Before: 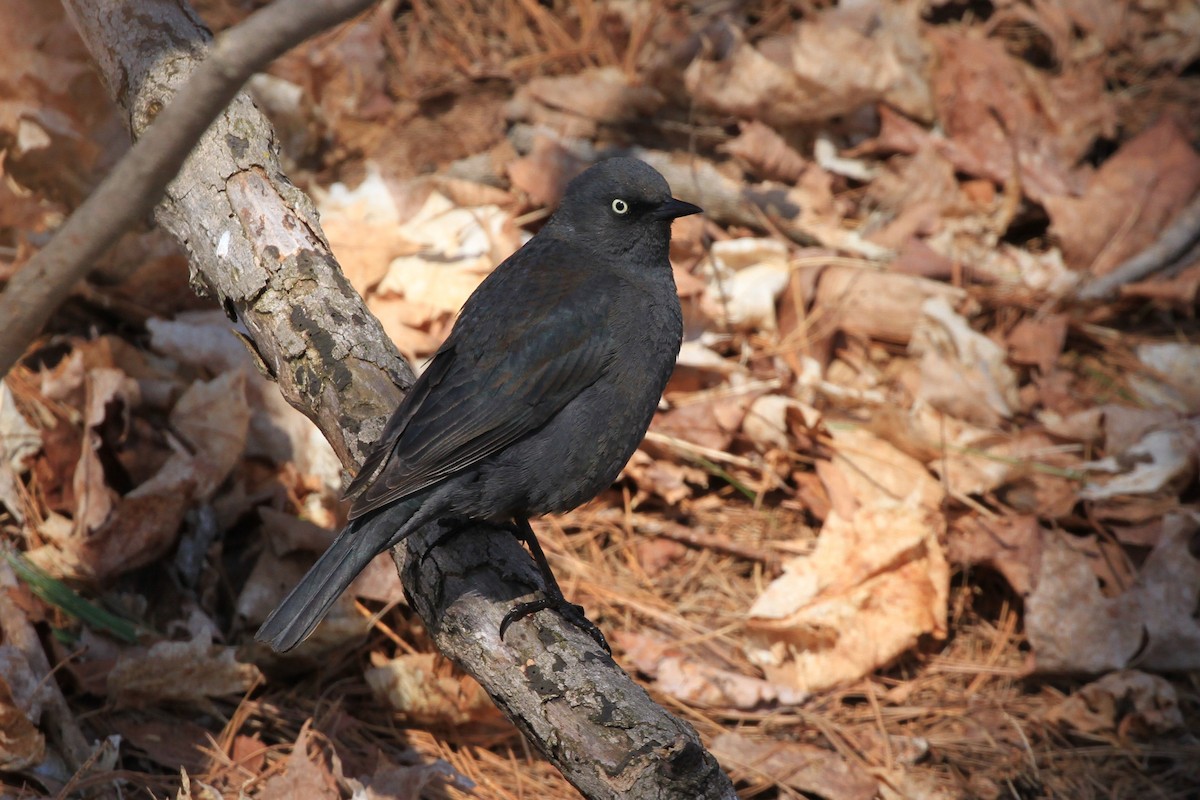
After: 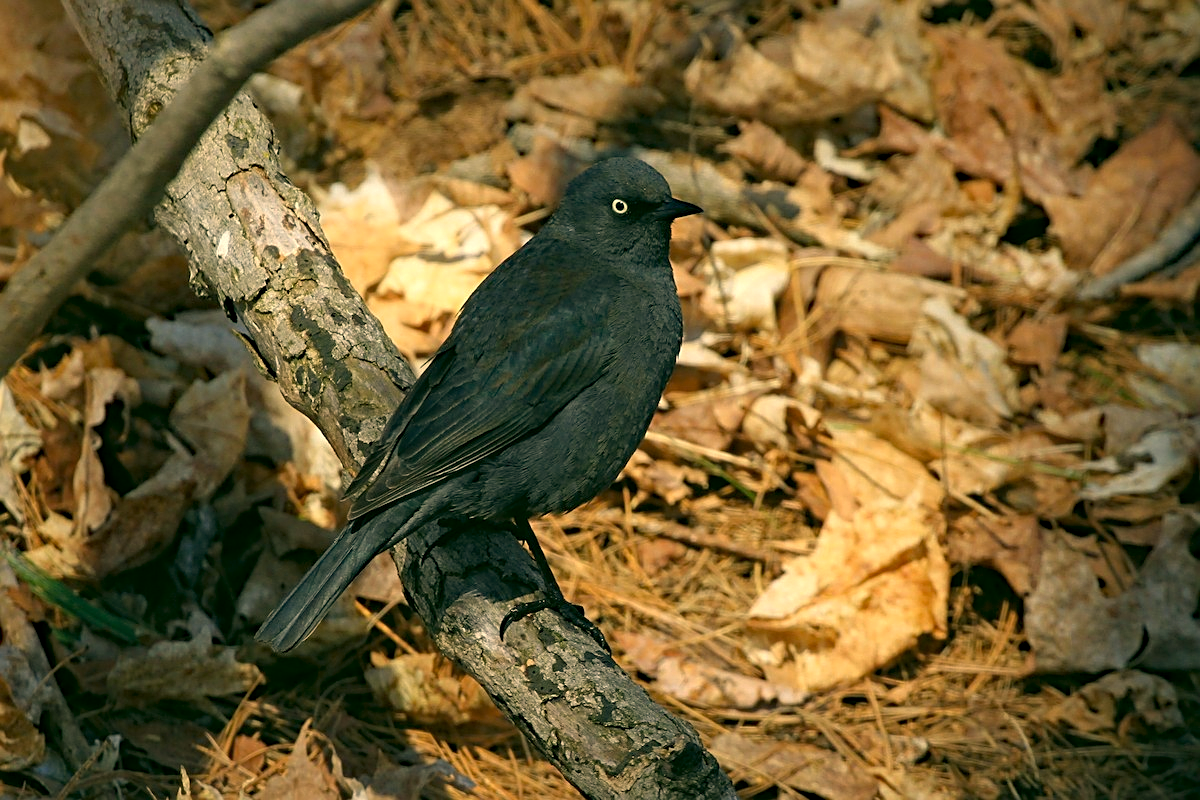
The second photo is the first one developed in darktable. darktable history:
color correction: highlights a* 5.3, highlights b* 24.26, shadows a* -15.58, shadows b* 4.02
haze removal: strength 0.29, distance 0.25, compatibility mode true, adaptive false
sharpen: on, module defaults
